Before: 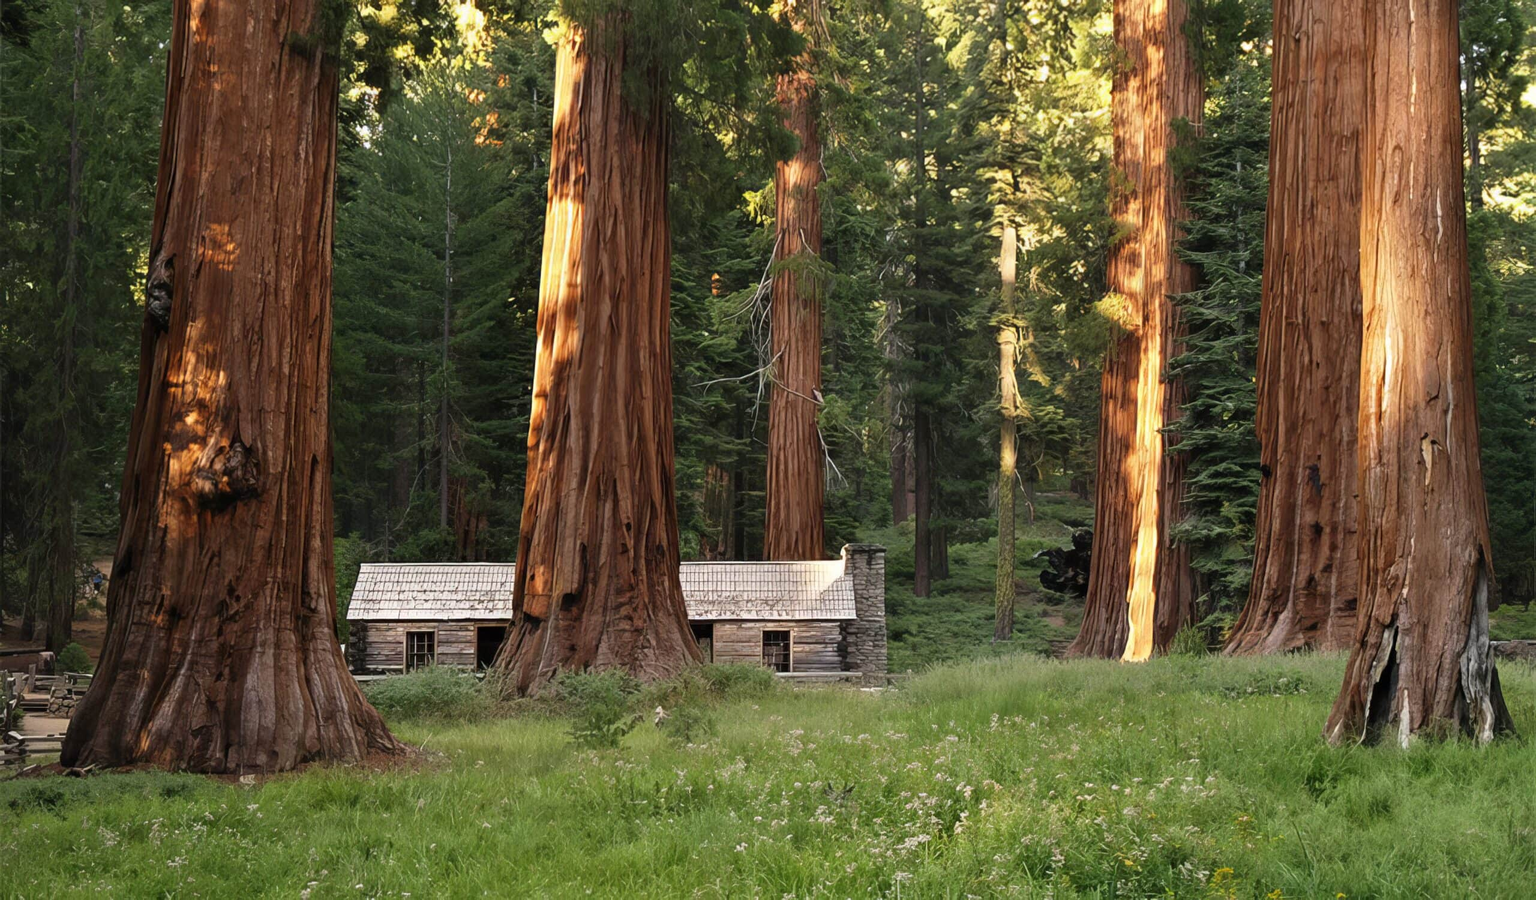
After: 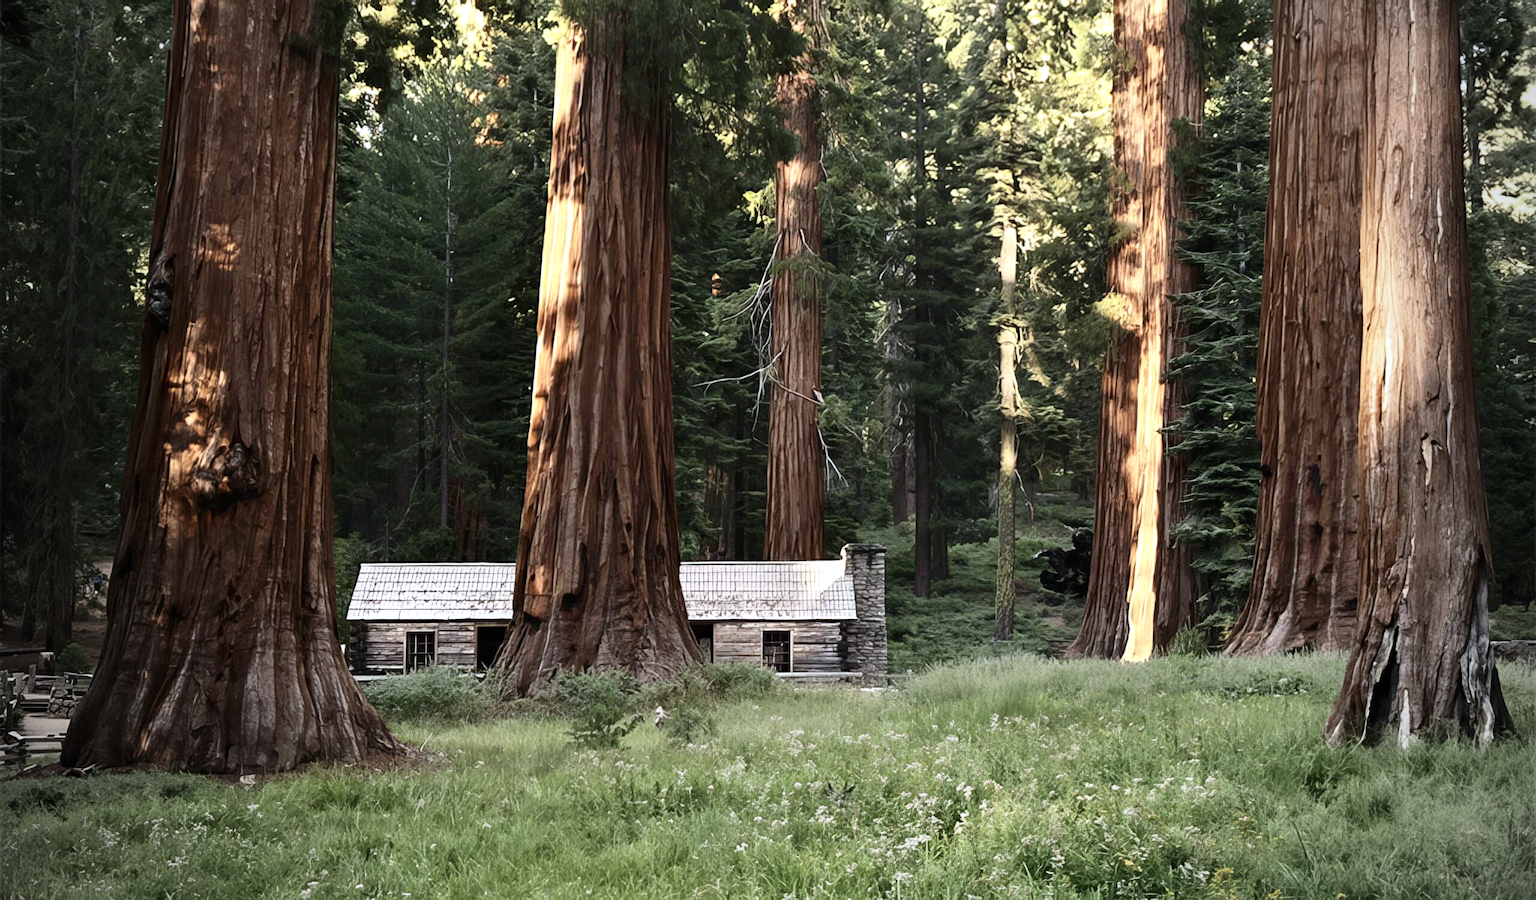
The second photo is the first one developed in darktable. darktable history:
contrast brightness saturation: contrast 0.25, saturation -0.31
exposure: exposure 0.29 EV, compensate highlight preservation false
white balance: red 0.954, blue 1.079
vignetting: fall-off start 71.74%
